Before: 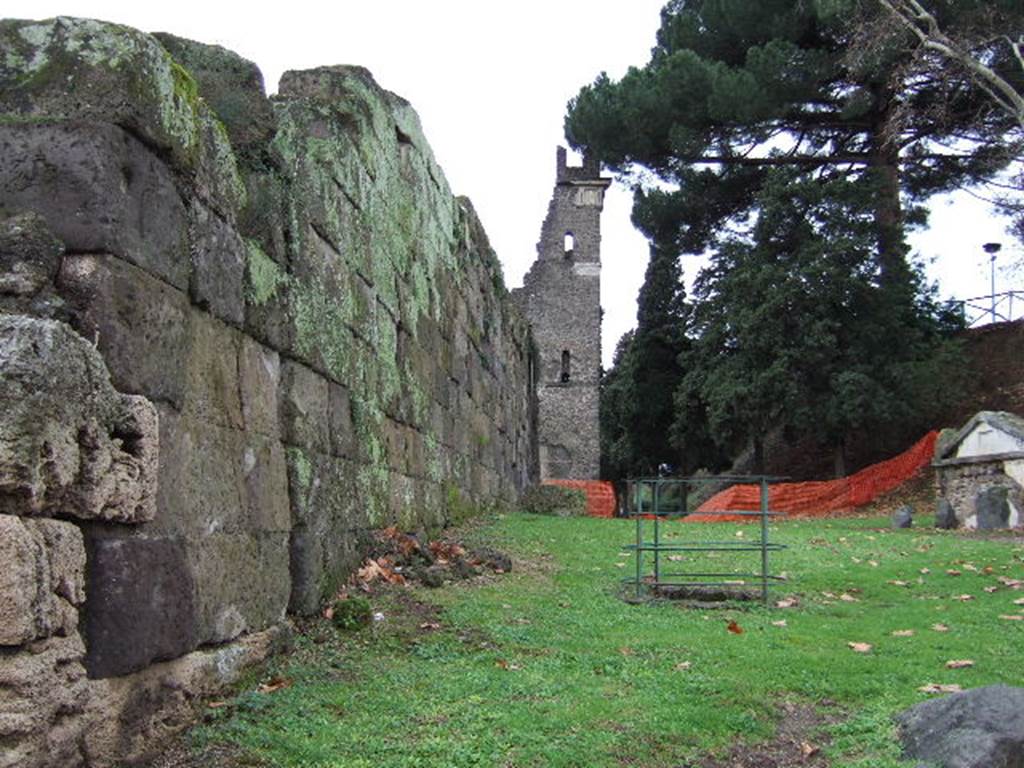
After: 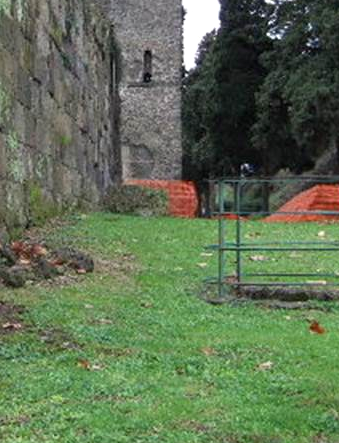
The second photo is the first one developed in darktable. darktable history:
crop: left 40.878%, top 39.176%, right 25.993%, bottom 3.081%
exposure: black level correction 0.001, exposure 0.14 EV, compensate highlight preservation false
